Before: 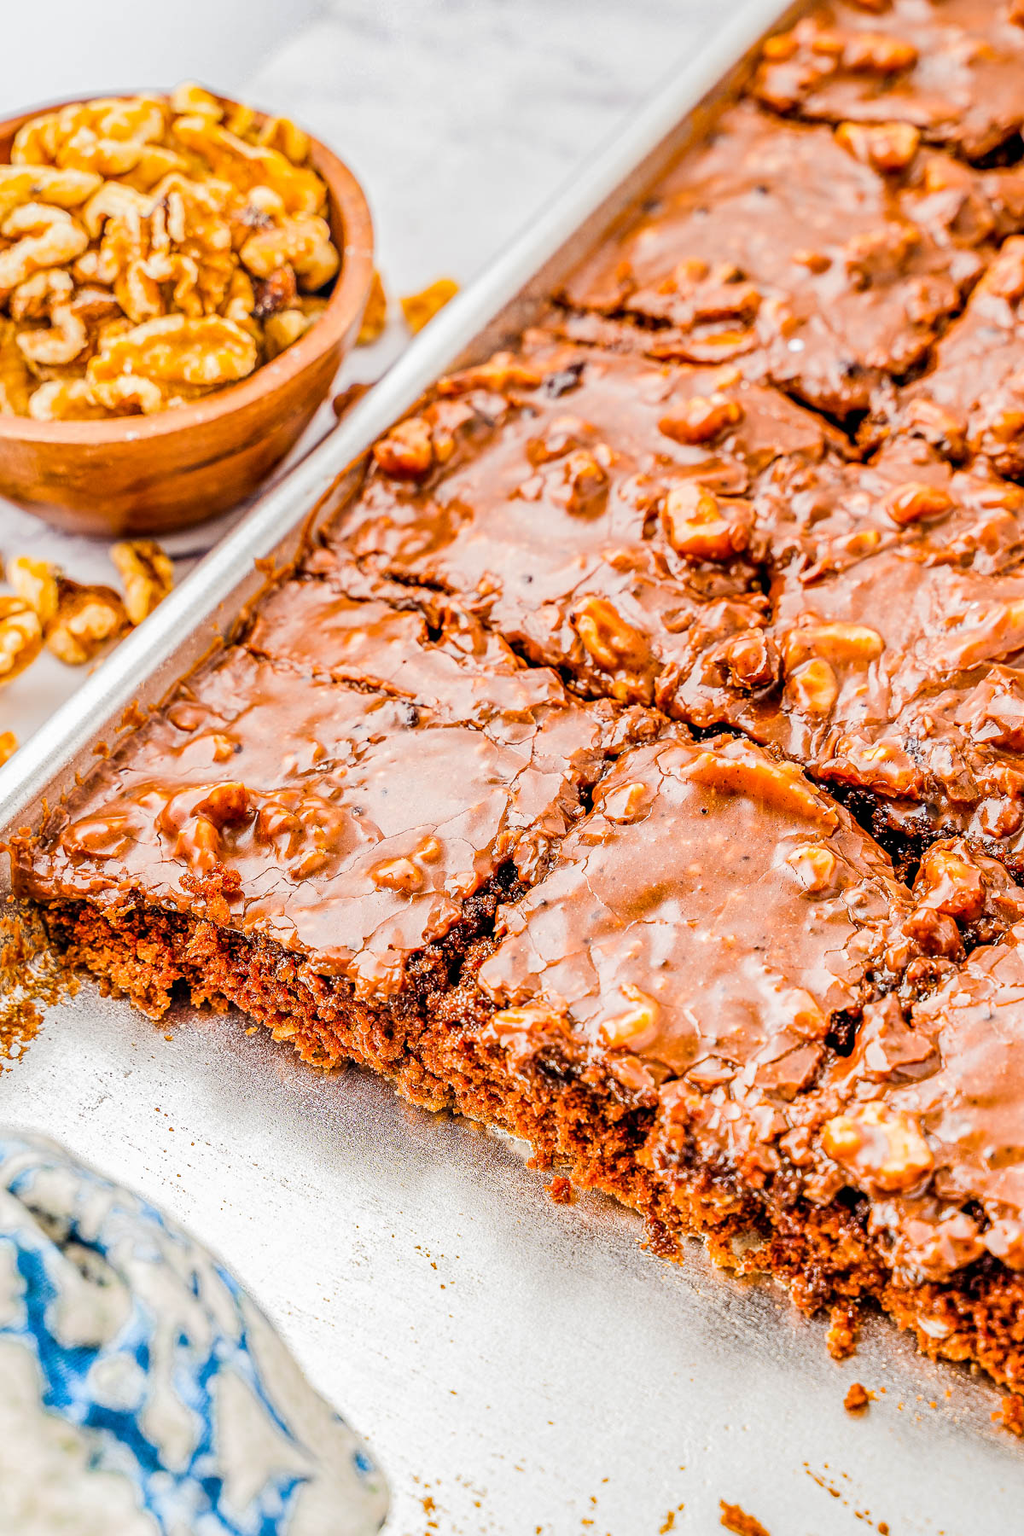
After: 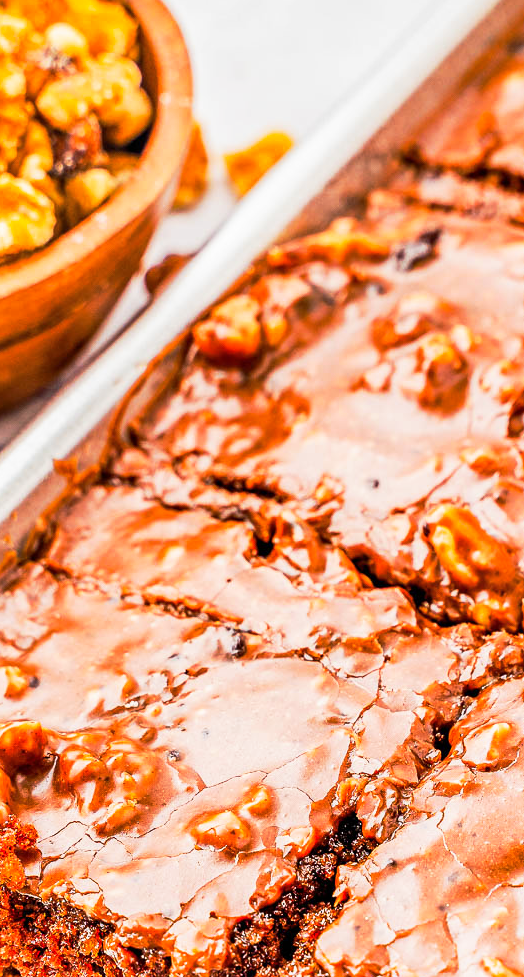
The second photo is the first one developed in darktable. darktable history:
base curve: curves: ch0 [(0, 0) (0.257, 0.25) (0.482, 0.586) (0.757, 0.871) (1, 1)], preserve colors none
crop: left 20.427%, top 10.837%, right 35.865%, bottom 34.848%
